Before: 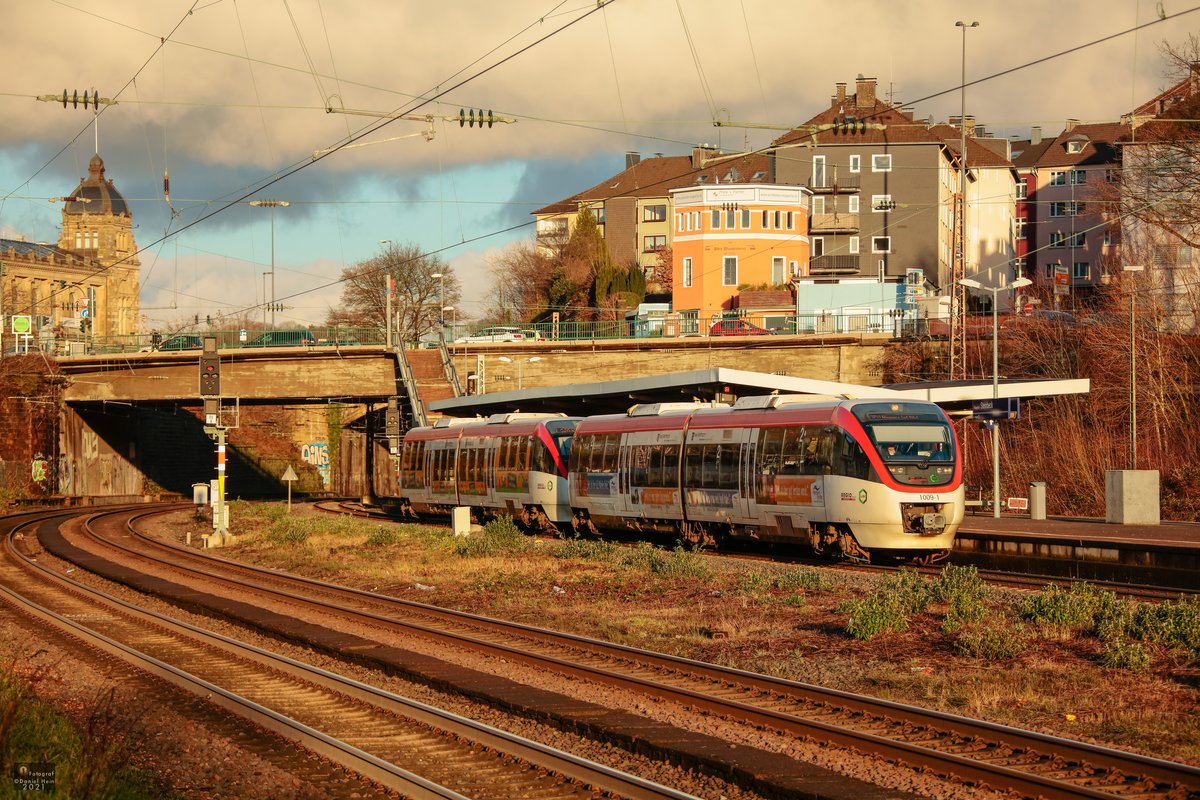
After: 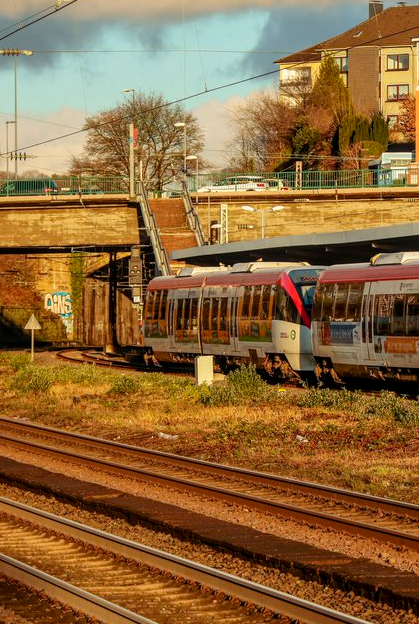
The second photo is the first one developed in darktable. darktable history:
local contrast: on, module defaults
tone equalizer: on, module defaults
crop and rotate: left 21.487%, top 18.9%, right 43.57%, bottom 3.002%
color balance rgb: perceptual saturation grading › global saturation 9.76%, global vibrance 9.847%
